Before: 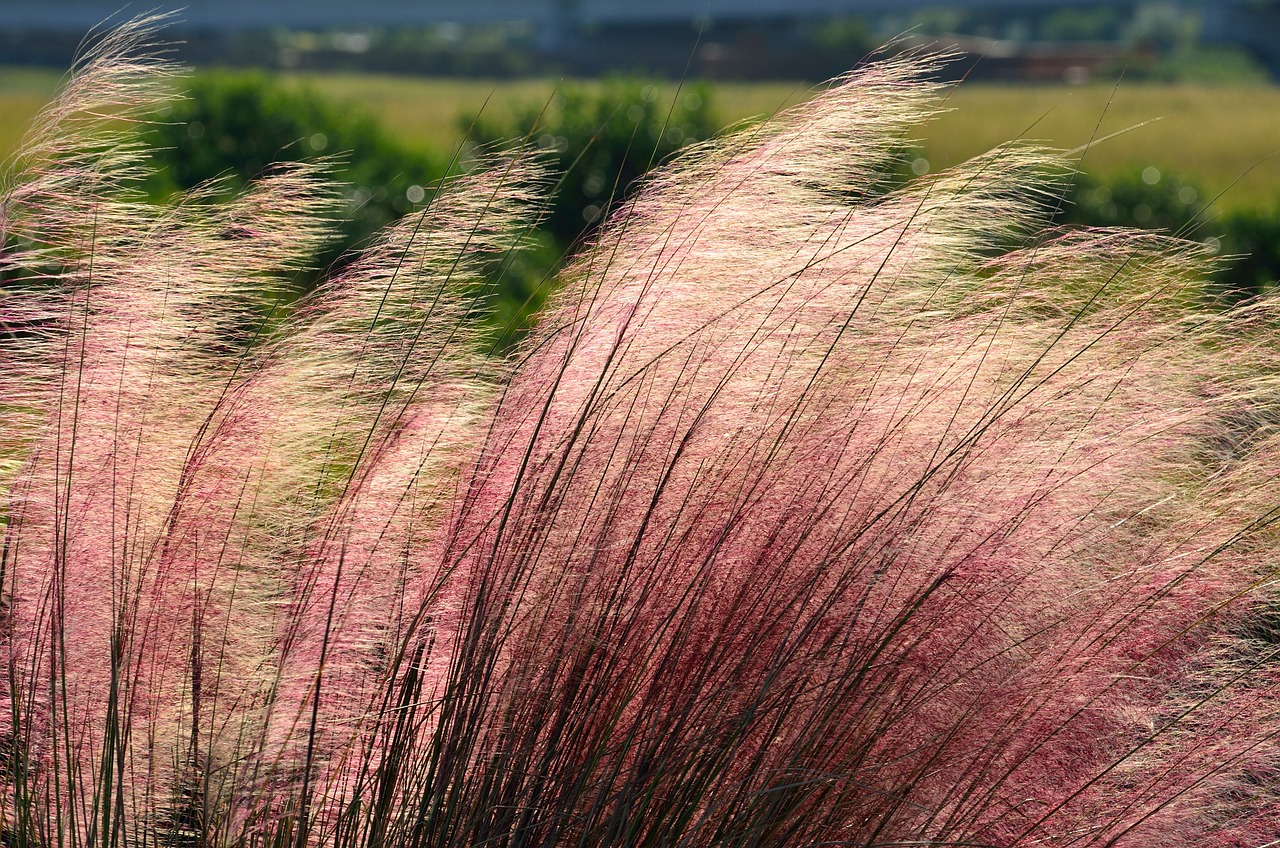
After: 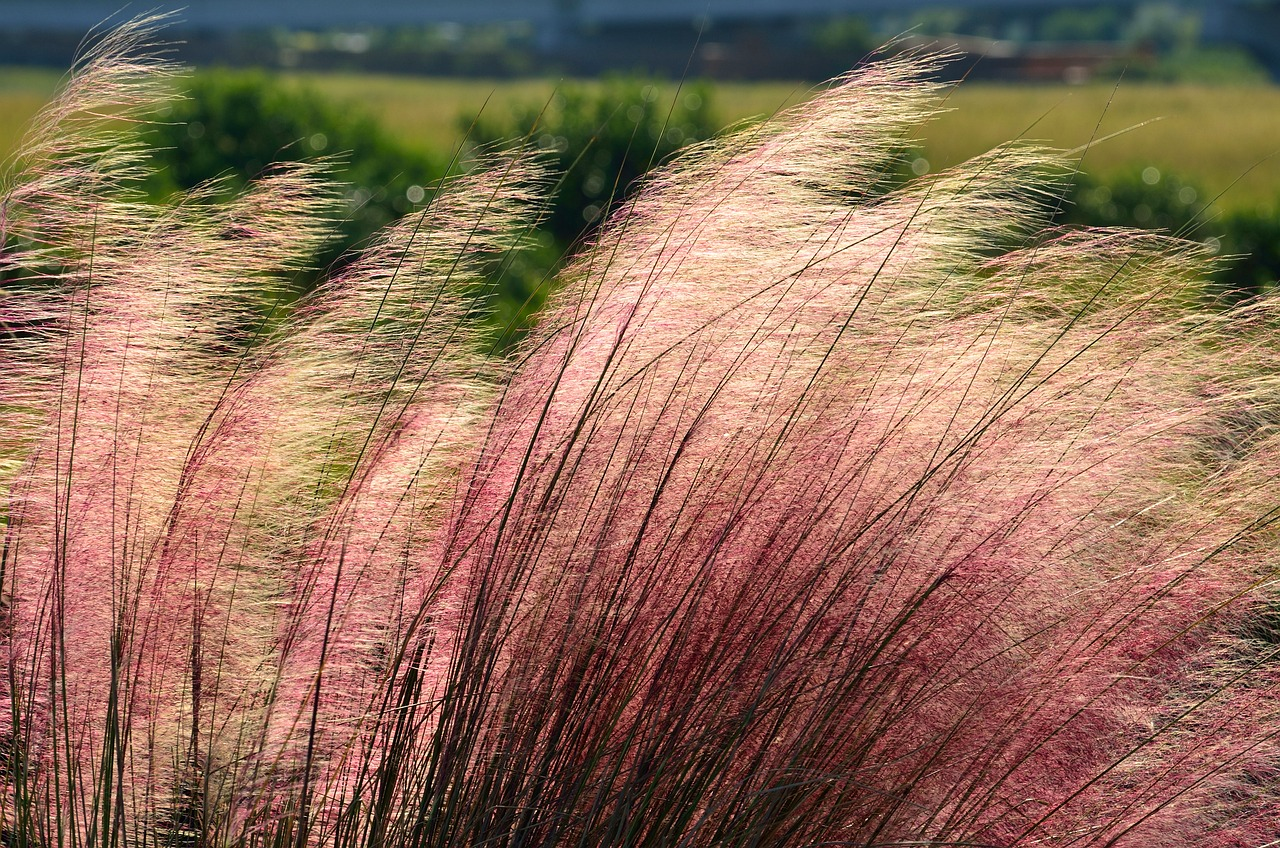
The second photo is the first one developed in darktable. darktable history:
velvia: strength 15.14%
